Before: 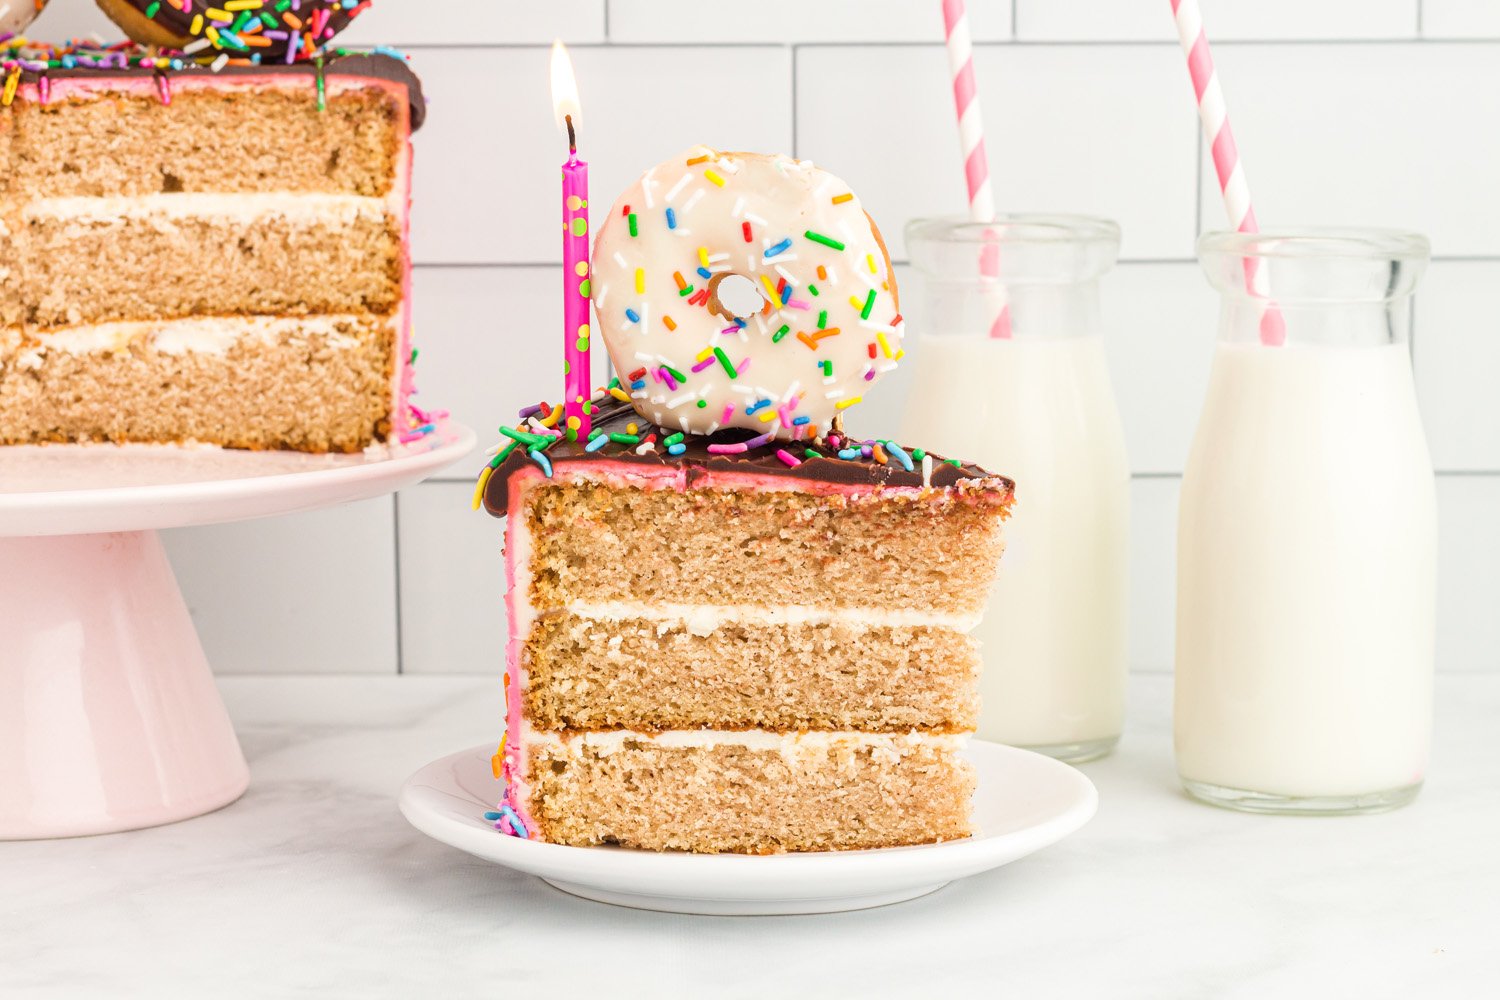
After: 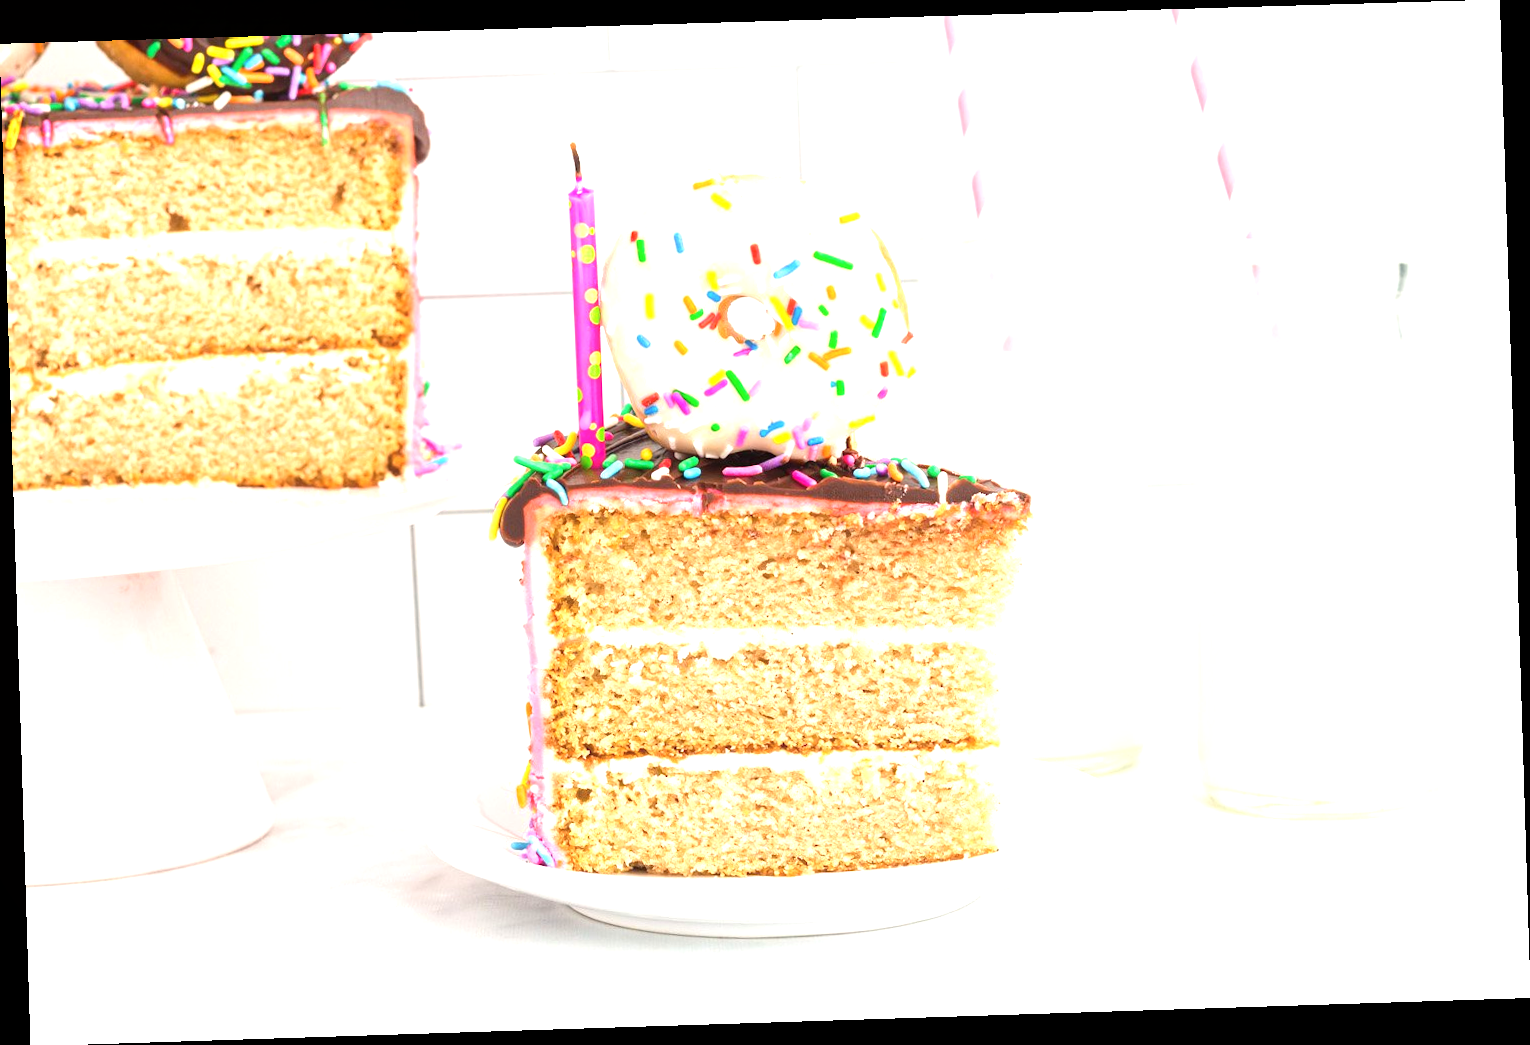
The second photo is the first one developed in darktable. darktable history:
rotate and perspective: rotation -1.77°, lens shift (horizontal) 0.004, automatic cropping off
exposure: exposure 0.95 EV, compensate highlight preservation false
contrast equalizer: octaves 7, y [[0.6 ×6], [0.55 ×6], [0 ×6], [0 ×6], [0 ×6]], mix -0.3
